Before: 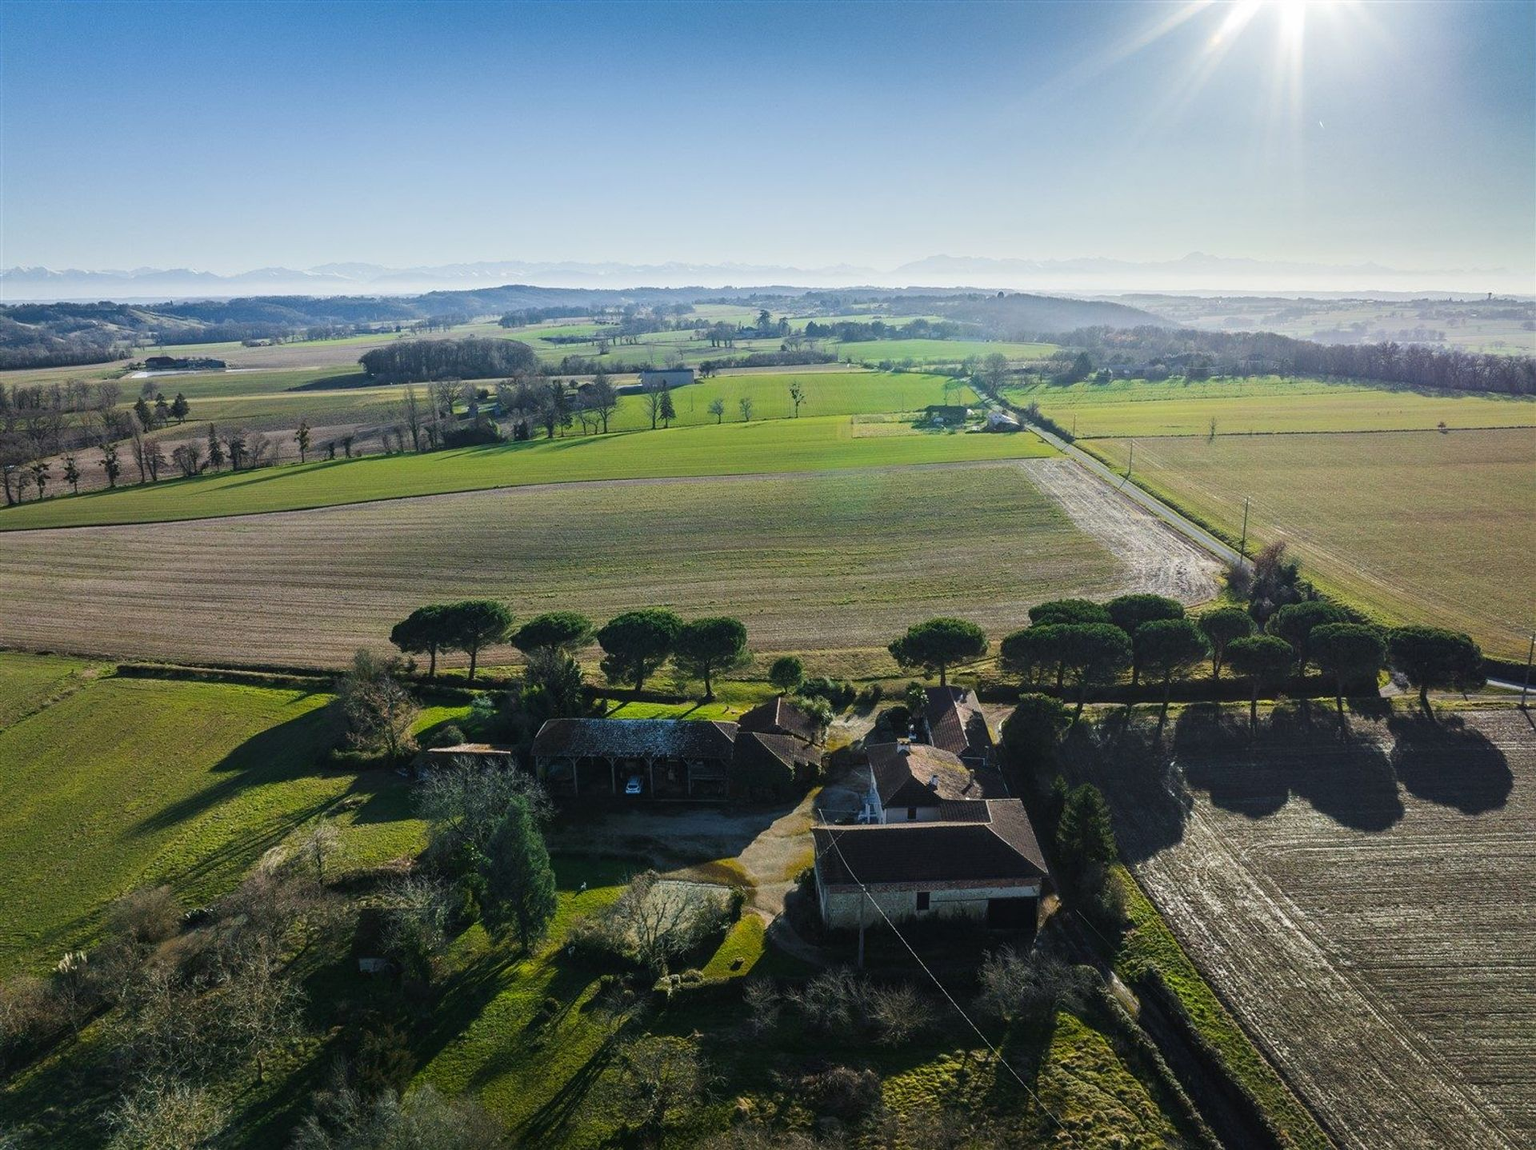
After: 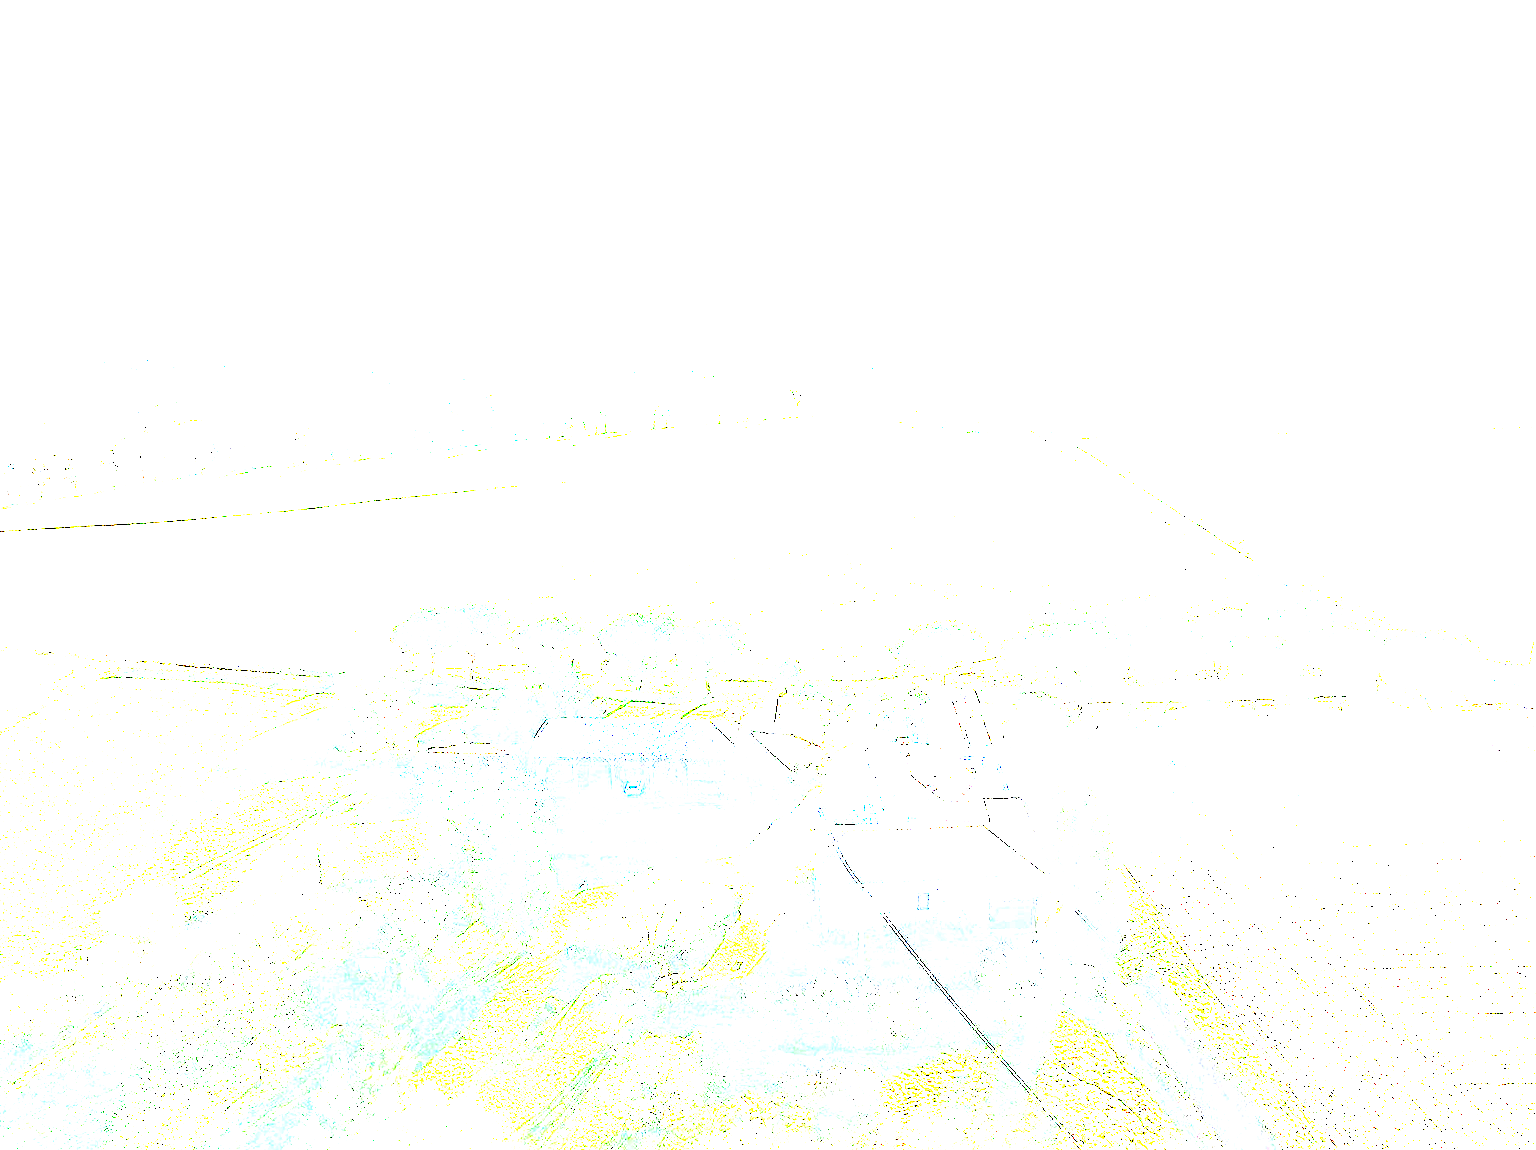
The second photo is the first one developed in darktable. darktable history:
exposure: exposure 7.979 EV, compensate highlight preservation false
